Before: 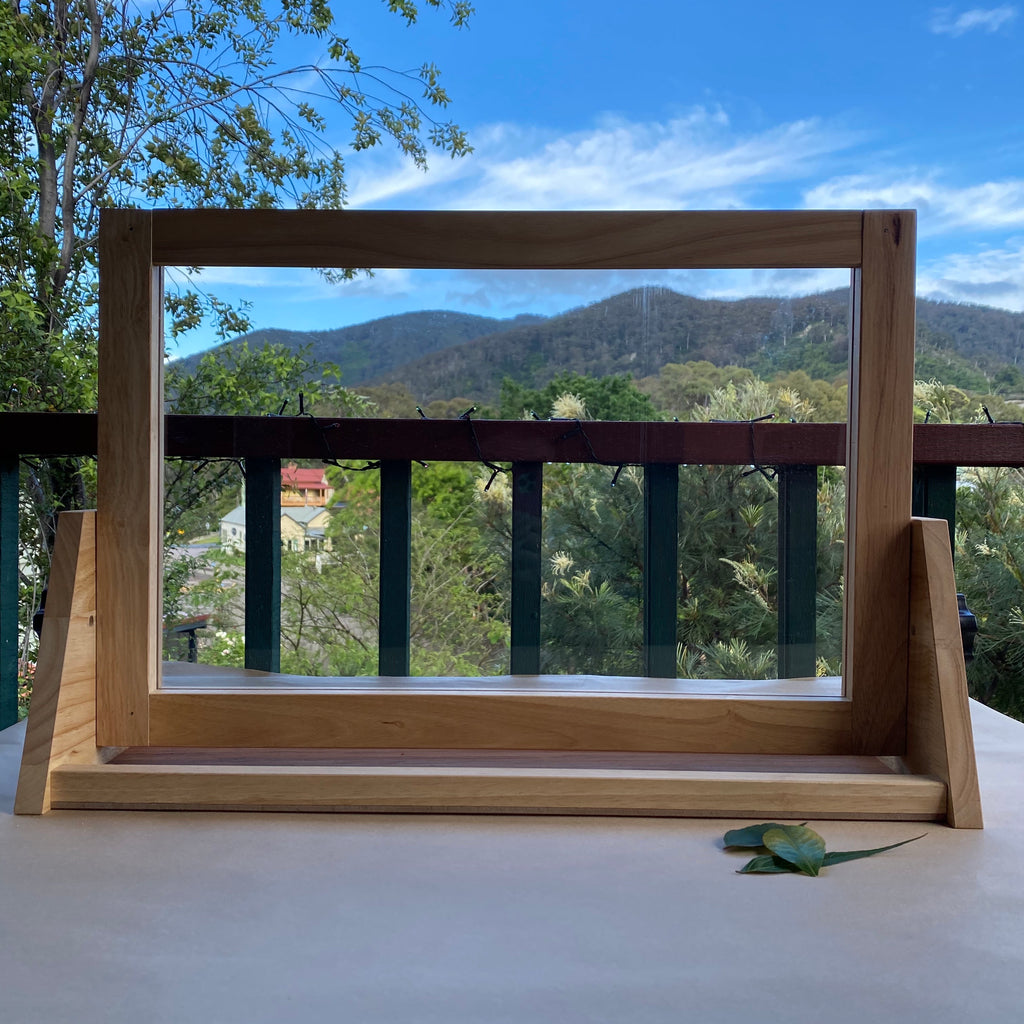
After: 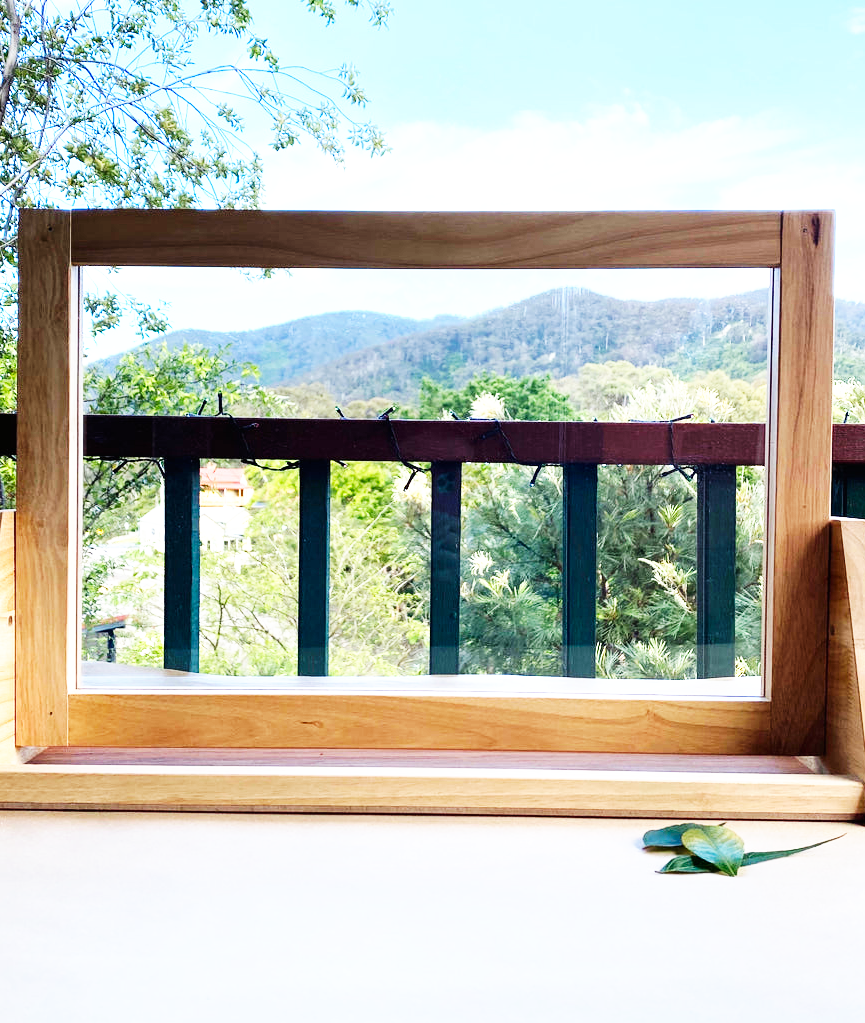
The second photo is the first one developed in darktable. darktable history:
crop: left 7.952%, right 7.498%
base curve: curves: ch0 [(0, 0) (0.007, 0.004) (0.027, 0.03) (0.046, 0.07) (0.207, 0.54) (0.442, 0.872) (0.673, 0.972) (1, 1)], exposure shift 0.572, preserve colors none
exposure: black level correction 0, exposure 1.103 EV, compensate highlight preservation false
